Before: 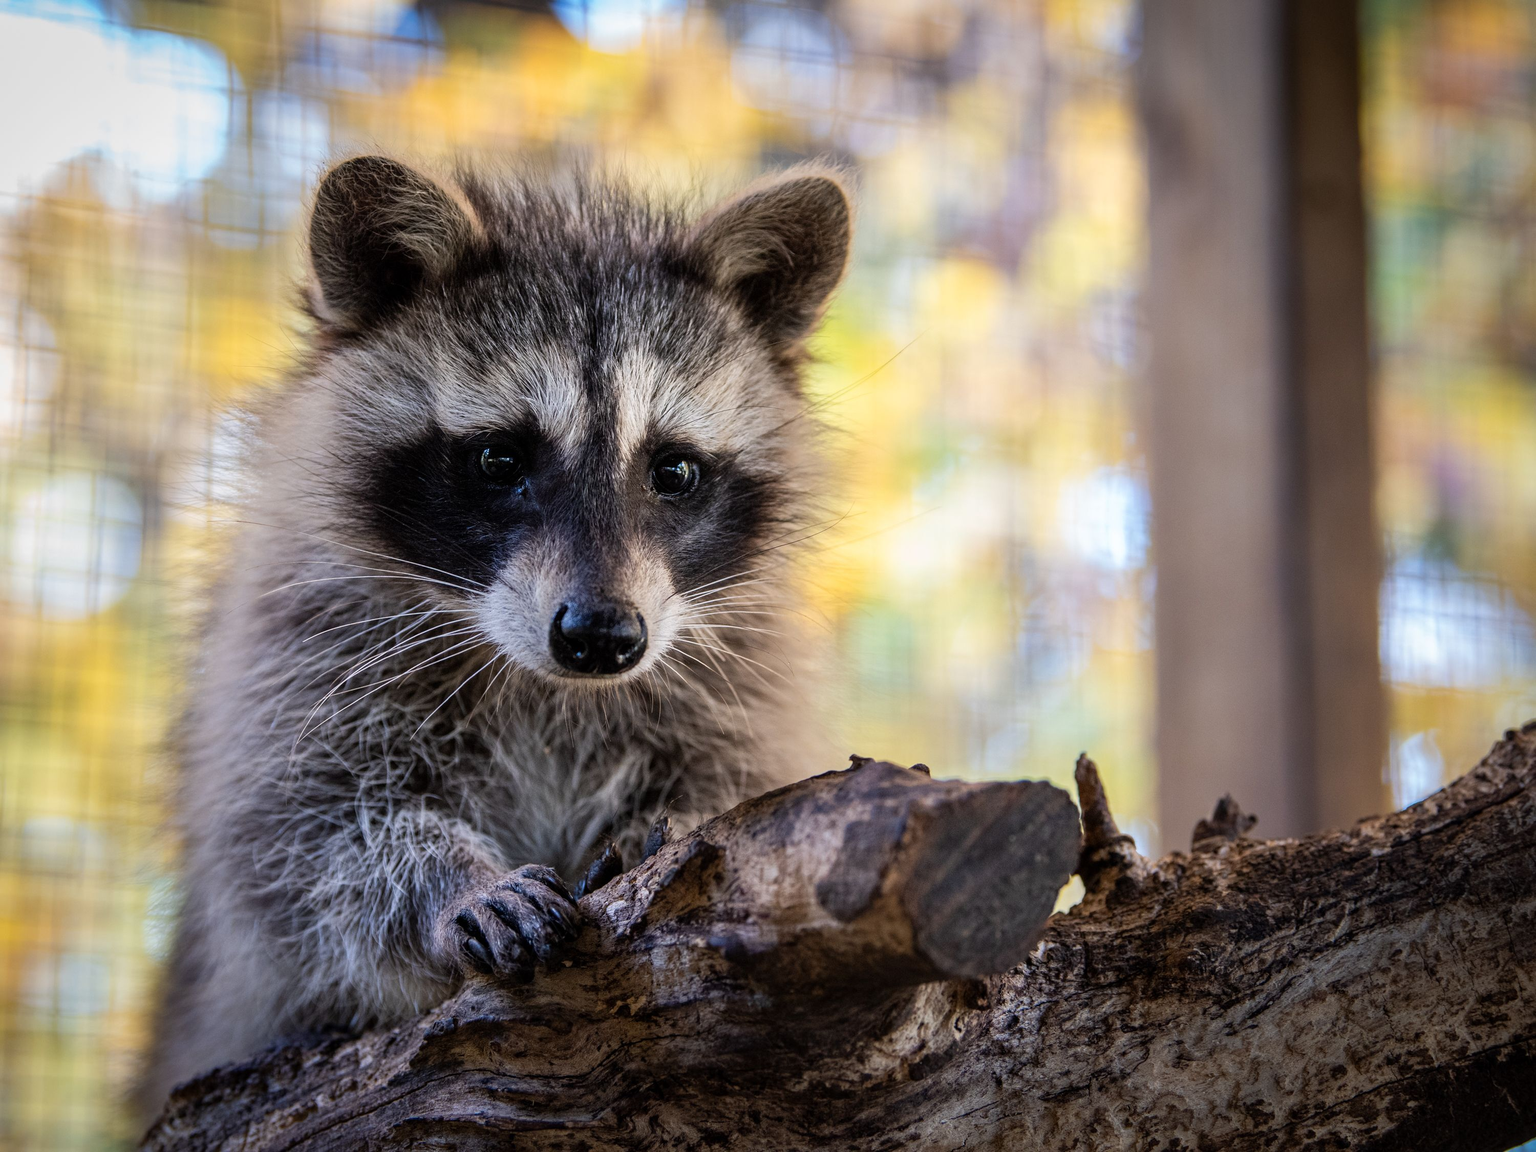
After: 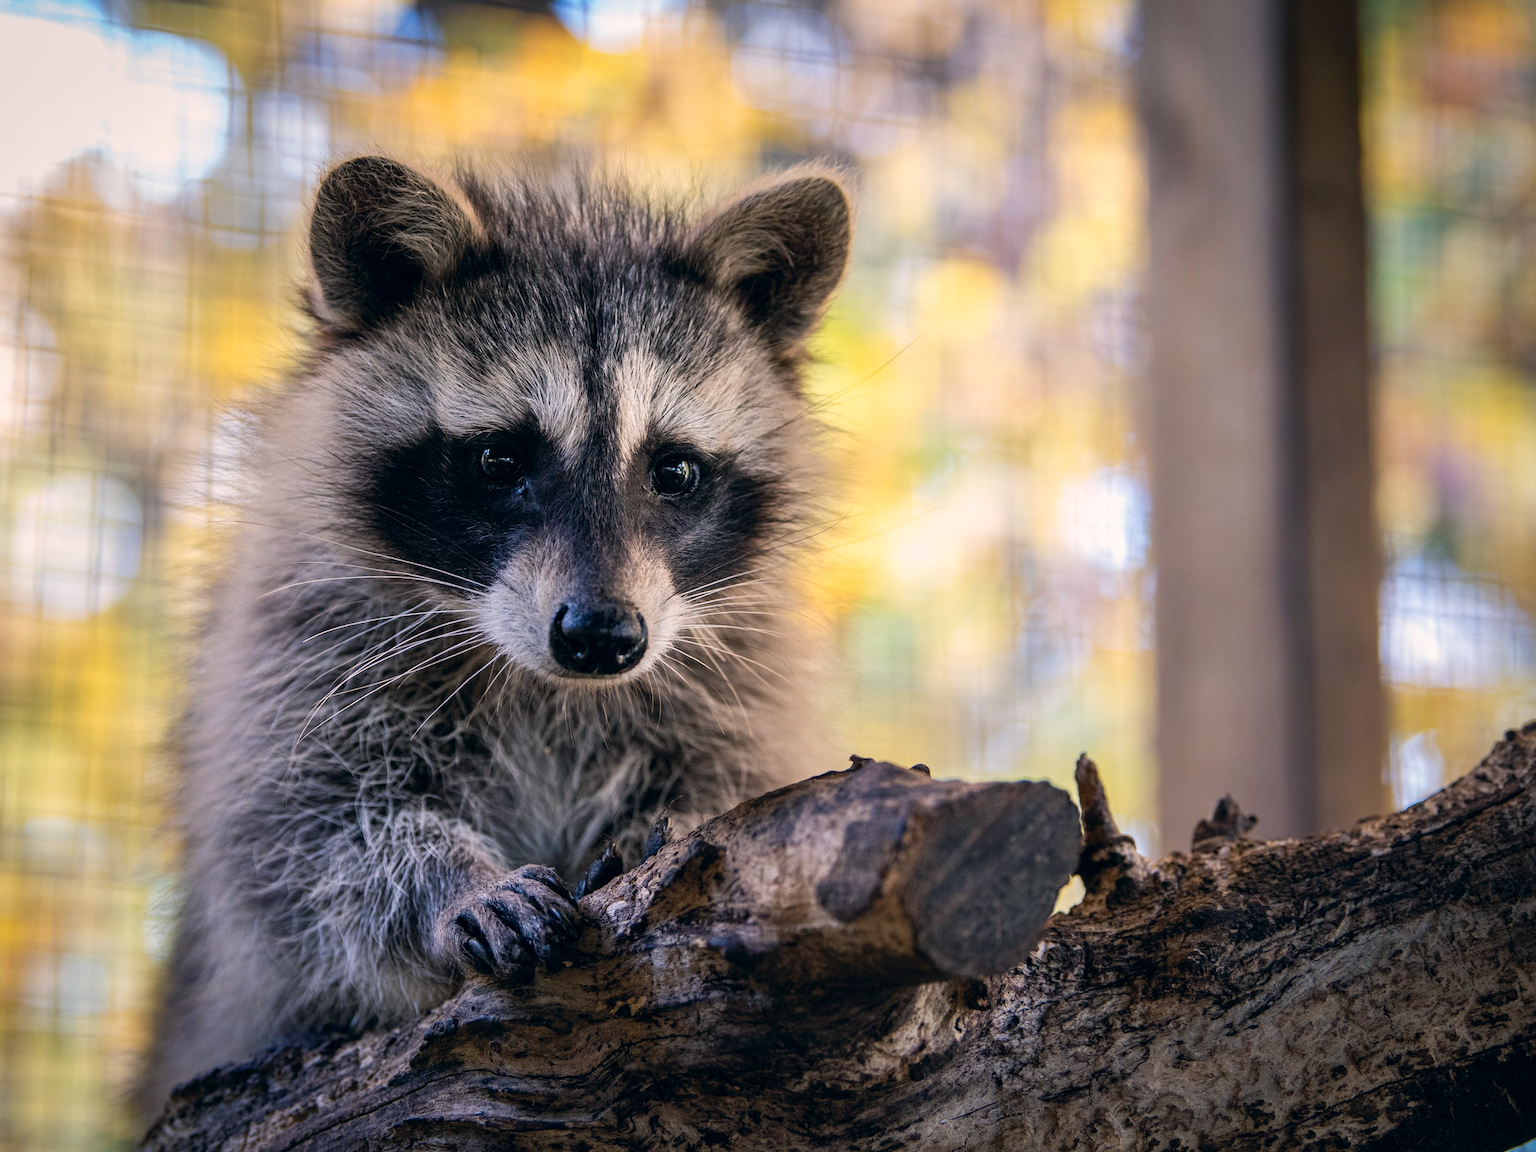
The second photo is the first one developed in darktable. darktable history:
color correction: highlights a* 5.45, highlights b* 5.3, shadows a* -3.98, shadows b* -5.05
